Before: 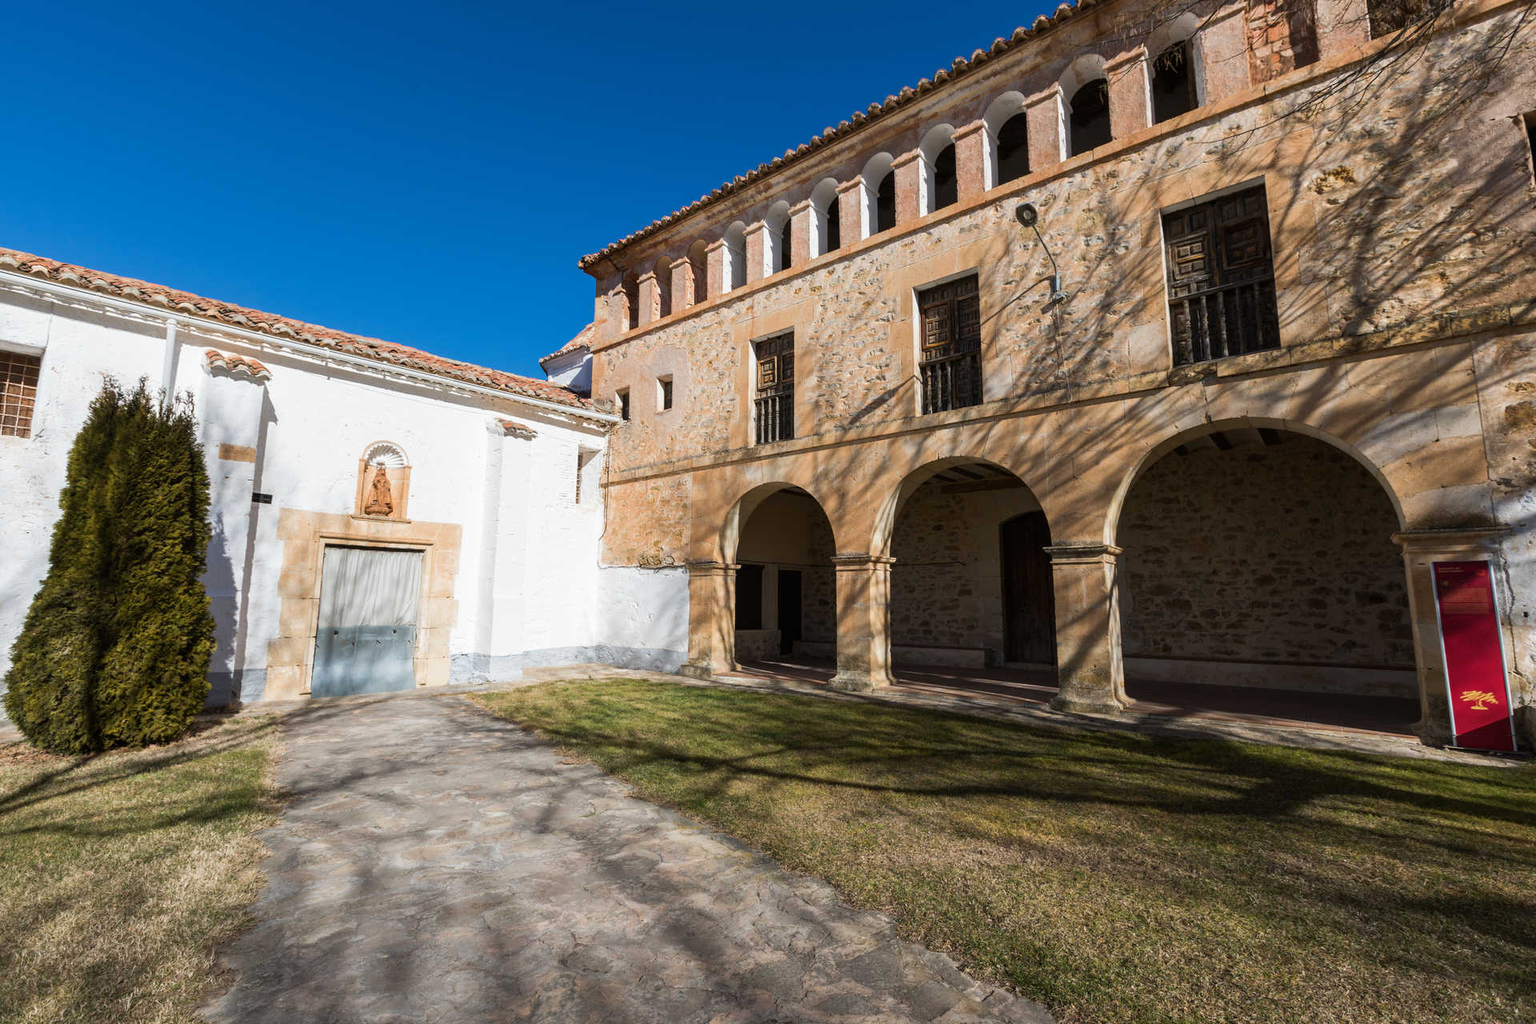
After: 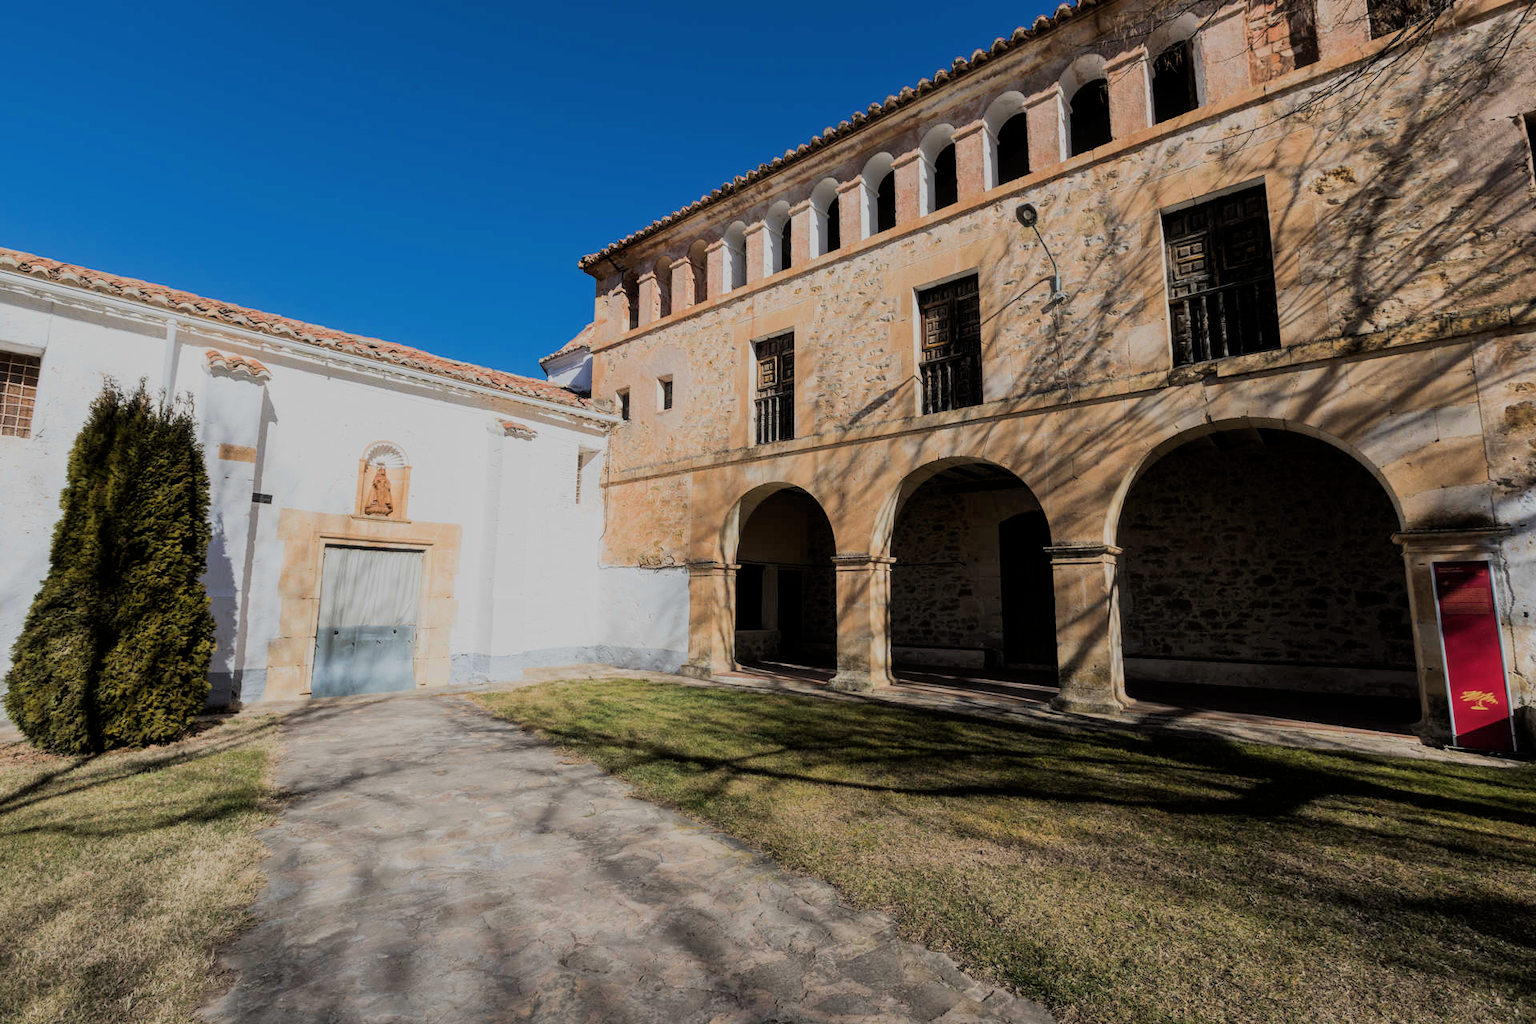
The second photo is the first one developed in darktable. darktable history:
haze removal: strength -0.05
filmic rgb: black relative exposure -6.15 EV, white relative exposure 6.96 EV, hardness 2.23, color science v6 (2022)
